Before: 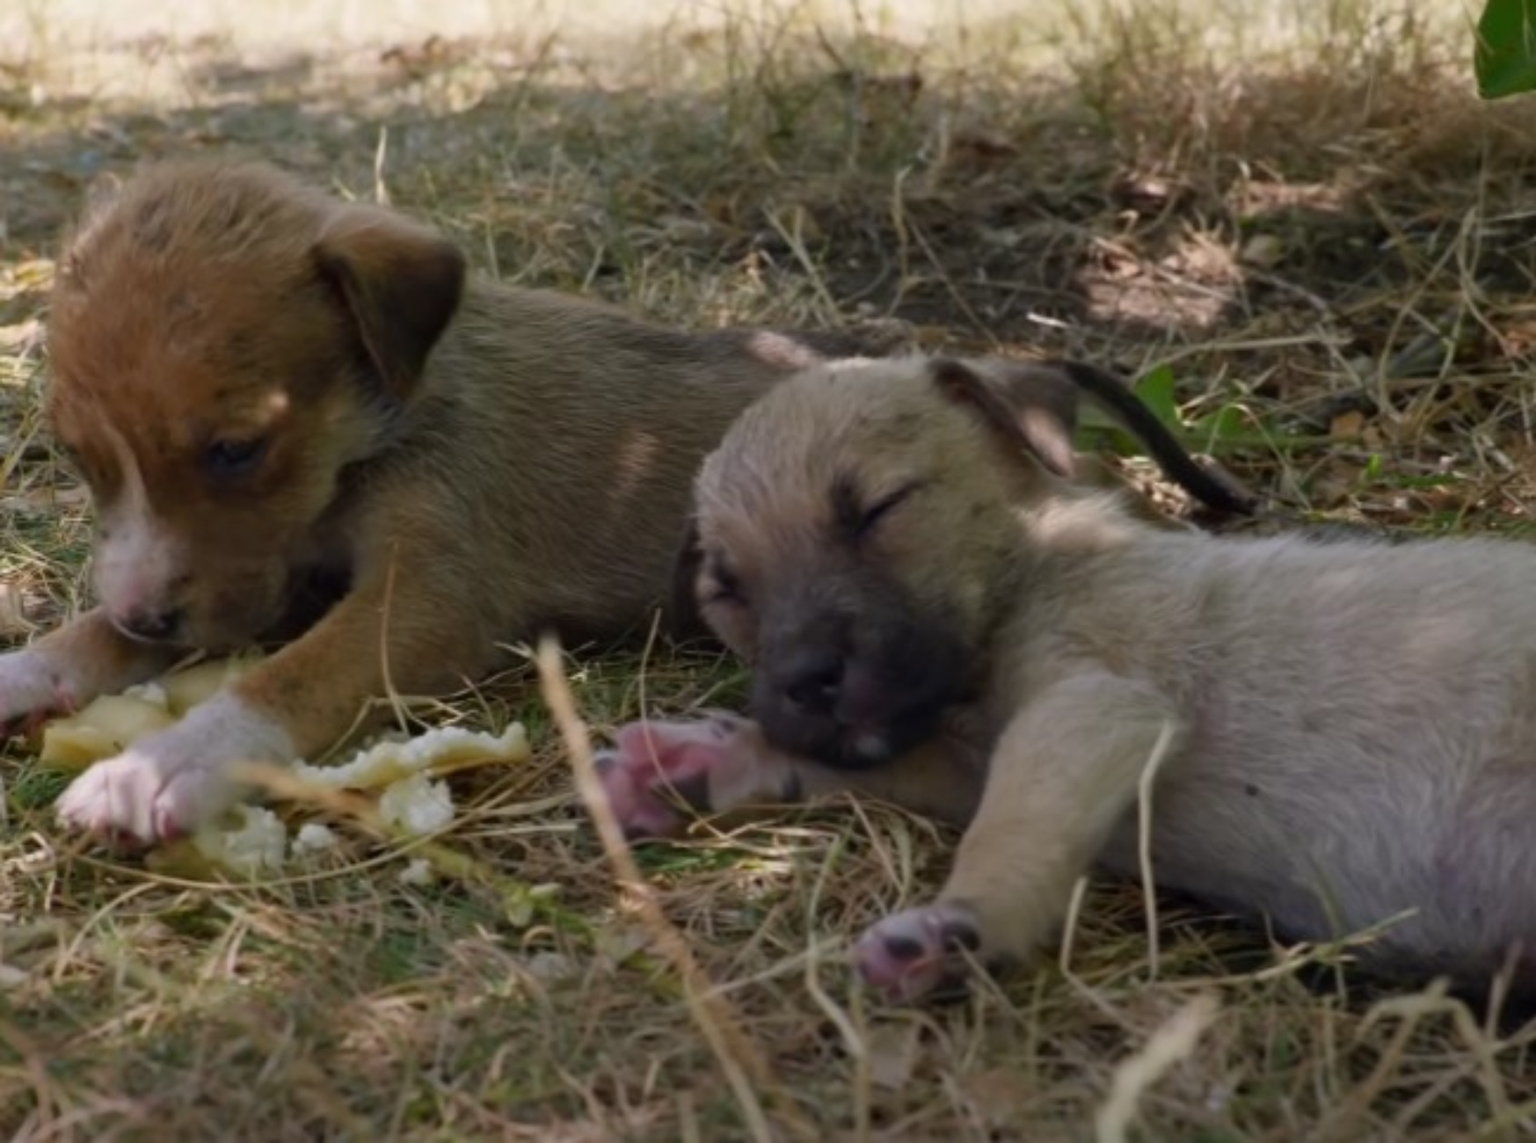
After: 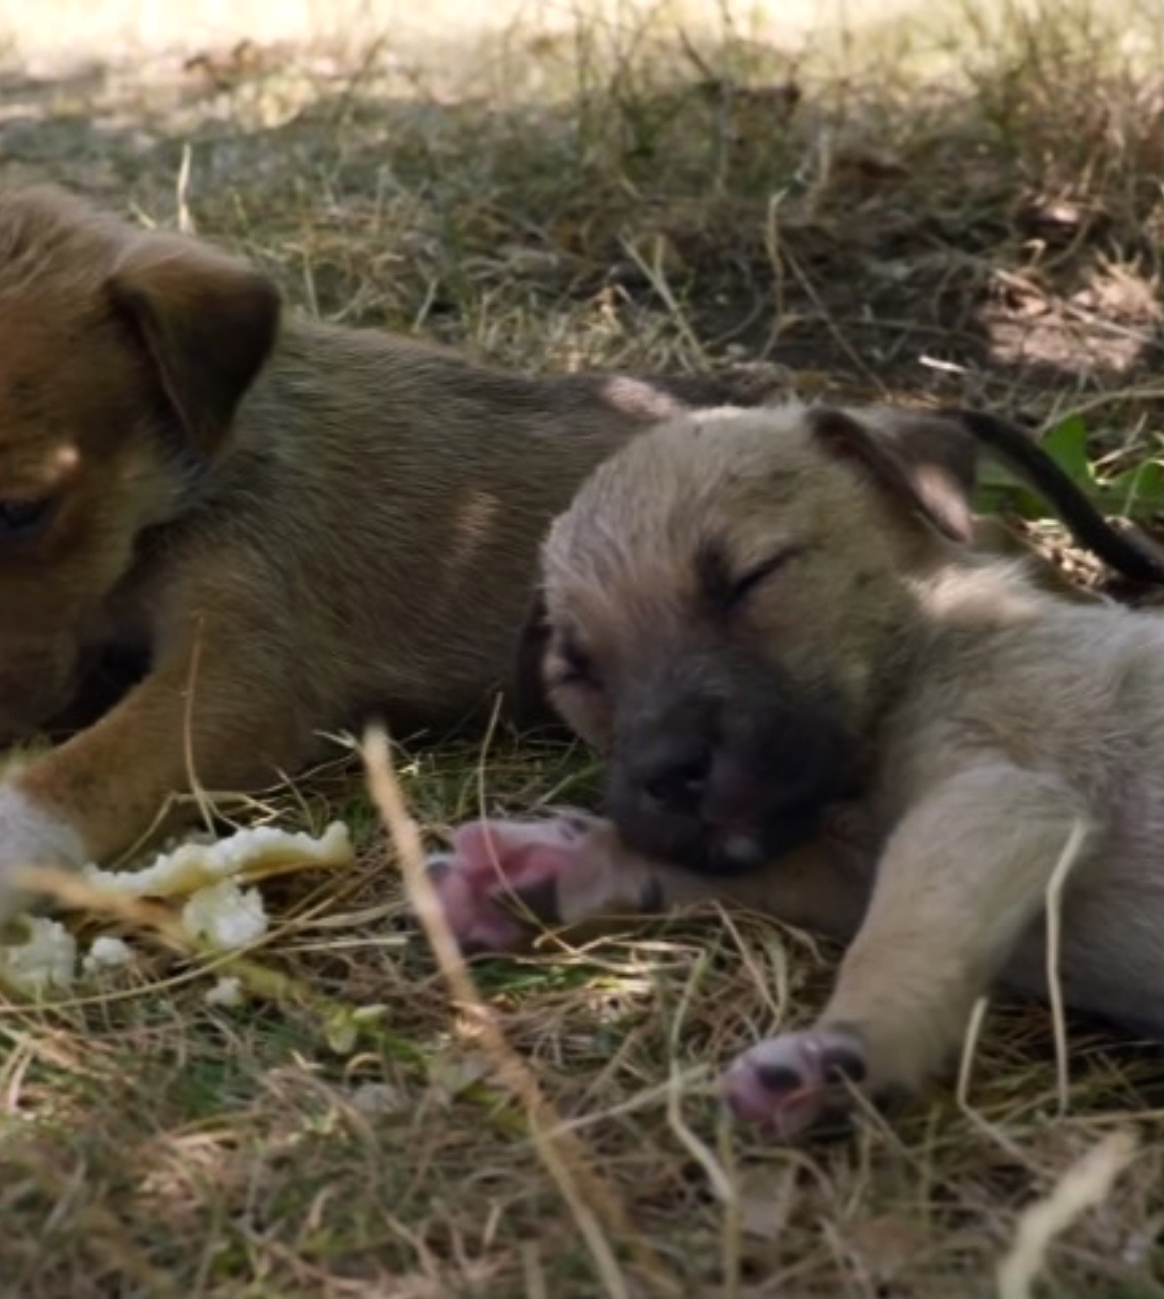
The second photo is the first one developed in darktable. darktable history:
crop and rotate: left 14.292%, right 19.041%
exposure: compensate highlight preservation false
white balance: emerald 1
tone equalizer: -8 EV -0.417 EV, -7 EV -0.389 EV, -6 EV -0.333 EV, -5 EV -0.222 EV, -3 EV 0.222 EV, -2 EV 0.333 EV, -1 EV 0.389 EV, +0 EV 0.417 EV, edges refinement/feathering 500, mask exposure compensation -1.57 EV, preserve details no
